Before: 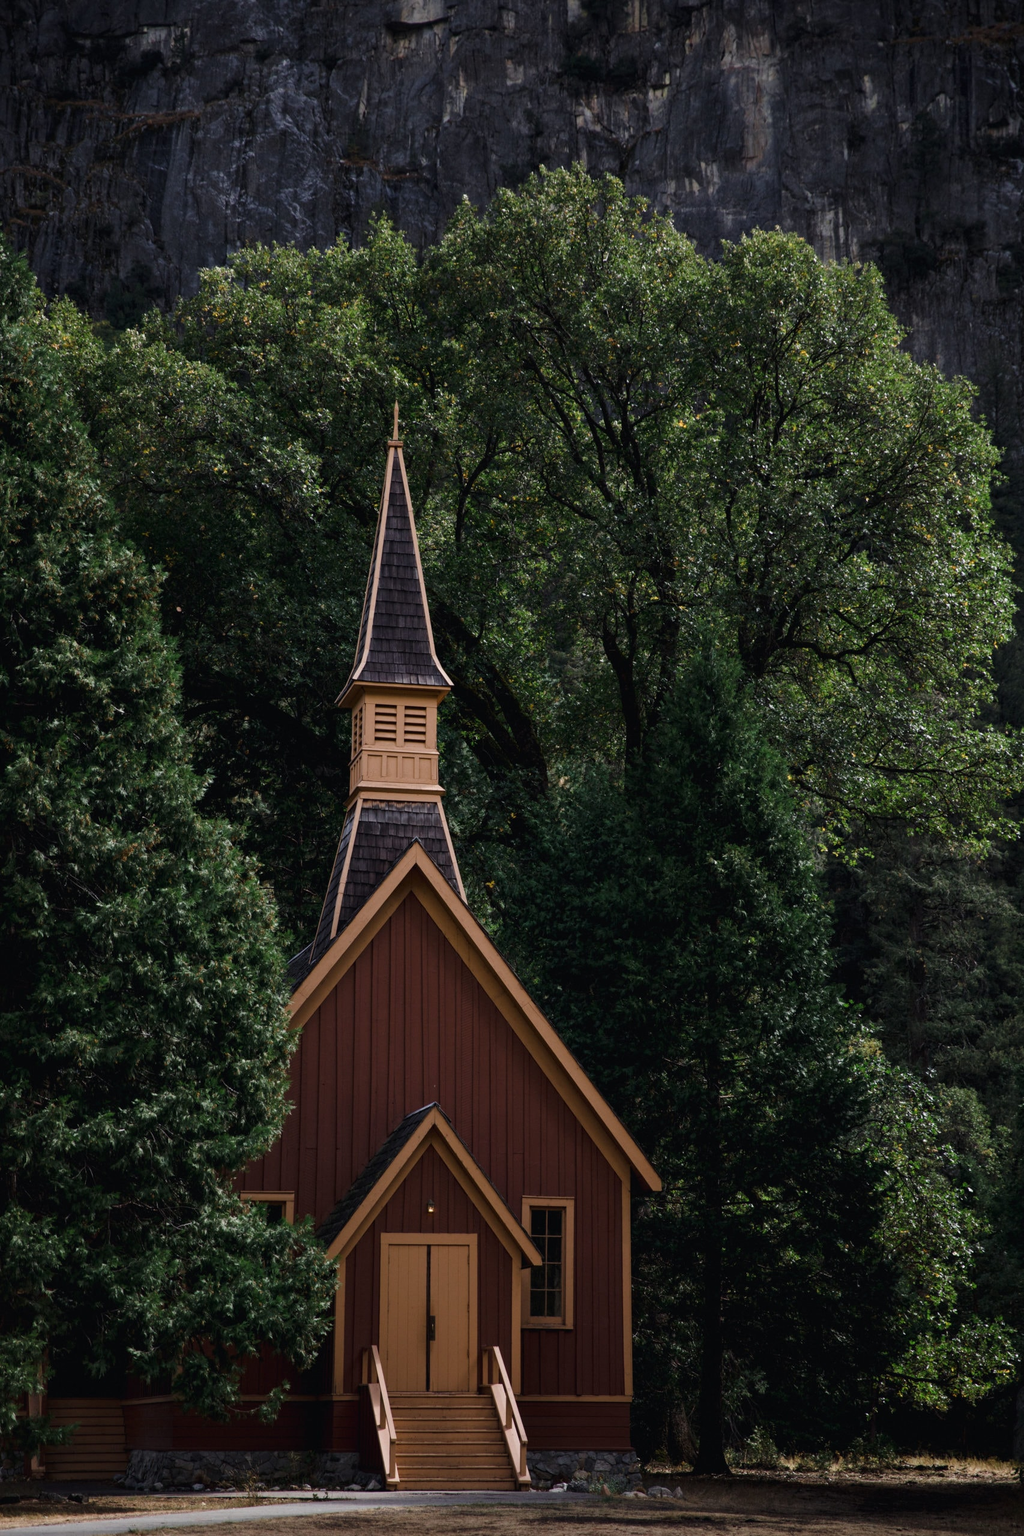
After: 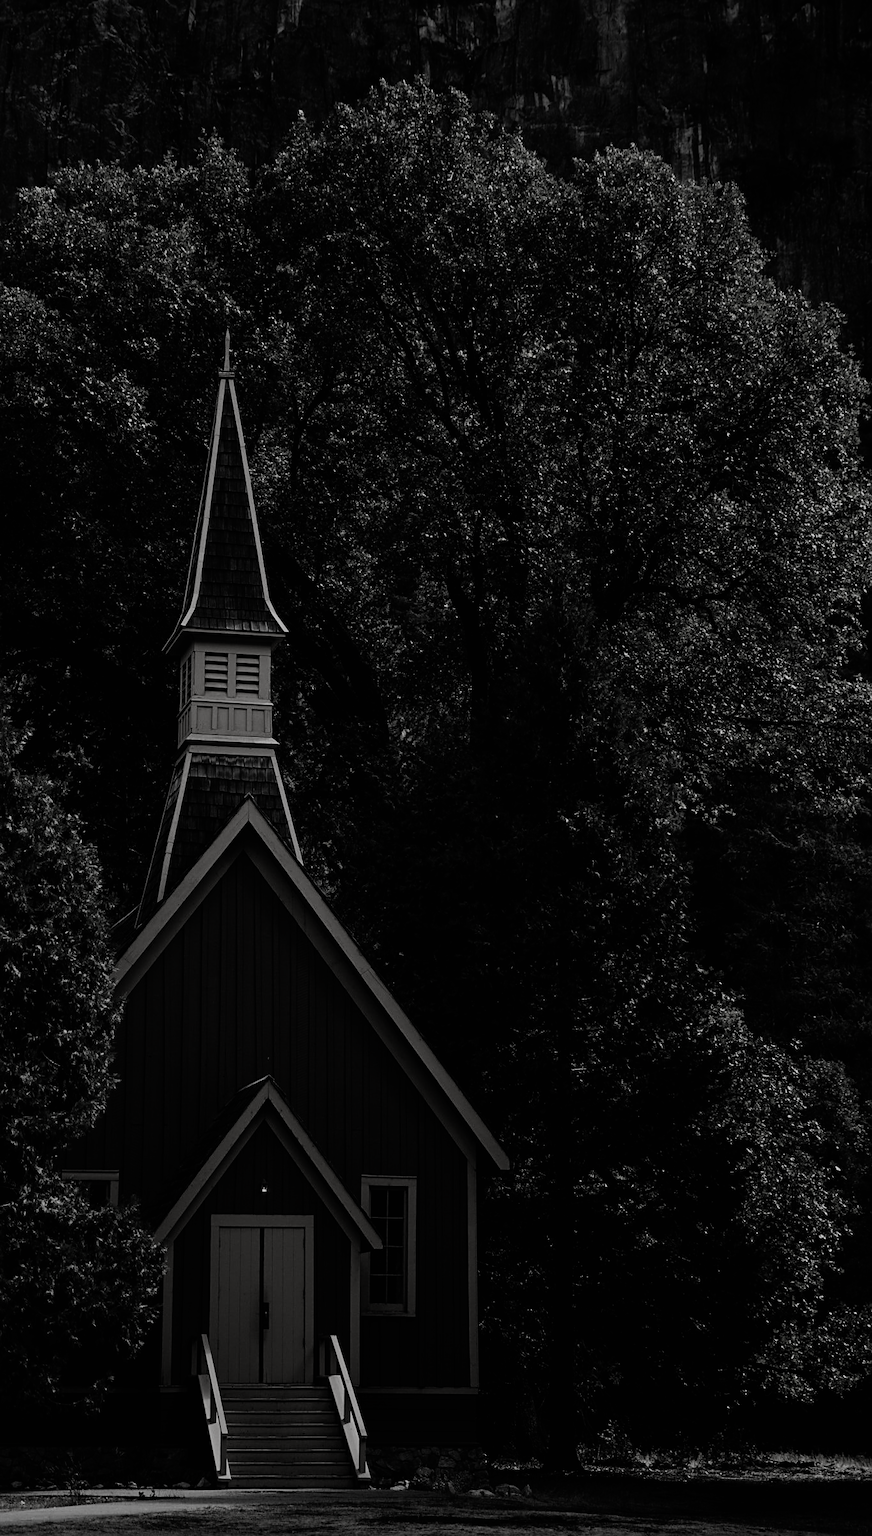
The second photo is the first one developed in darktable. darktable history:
crop and rotate: left 17.926%, top 5.956%, right 1.854%
exposure: black level correction -0.017, exposure -1.038 EV, compensate highlight preservation false
sharpen: on, module defaults
color zones: curves: ch0 [(0, 0.5) (0.125, 0.4) (0.25, 0.5) (0.375, 0.4) (0.5, 0.4) (0.625, 0.6) (0.75, 0.6) (0.875, 0.5)]; ch1 [(0, 0.35) (0.125, 0.45) (0.25, 0.35) (0.375, 0.35) (0.5, 0.35) (0.625, 0.35) (0.75, 0.45) (0.875, 0.35)]; ch2 [(0, 0.6) (0.125, 0.5) (0.25, 0.5) (0.375, 0.6) (0.5, 0.6) (0.625, 0.5) (0.75, 0.5) (0.875, 0.5)], mix 26.51%
filmic rgb: black relative exposure -5.04 EV, white relative exposure 3.56 EV, hardness 3.17, contrast 1.386, highlights saturation mix -48.63%, preserve chrominance no, color science v5 (2021), contrast in shadows safe, contrast in highlights safe
color balance rgb: highlights gain › chroma 2.042%, highlights gain › hue 73.15°, white fulcrum 0.092 EV, perceptual saturation grading › global saturation 31.244%, global vibrance 35.755%, contrast 9.866%
